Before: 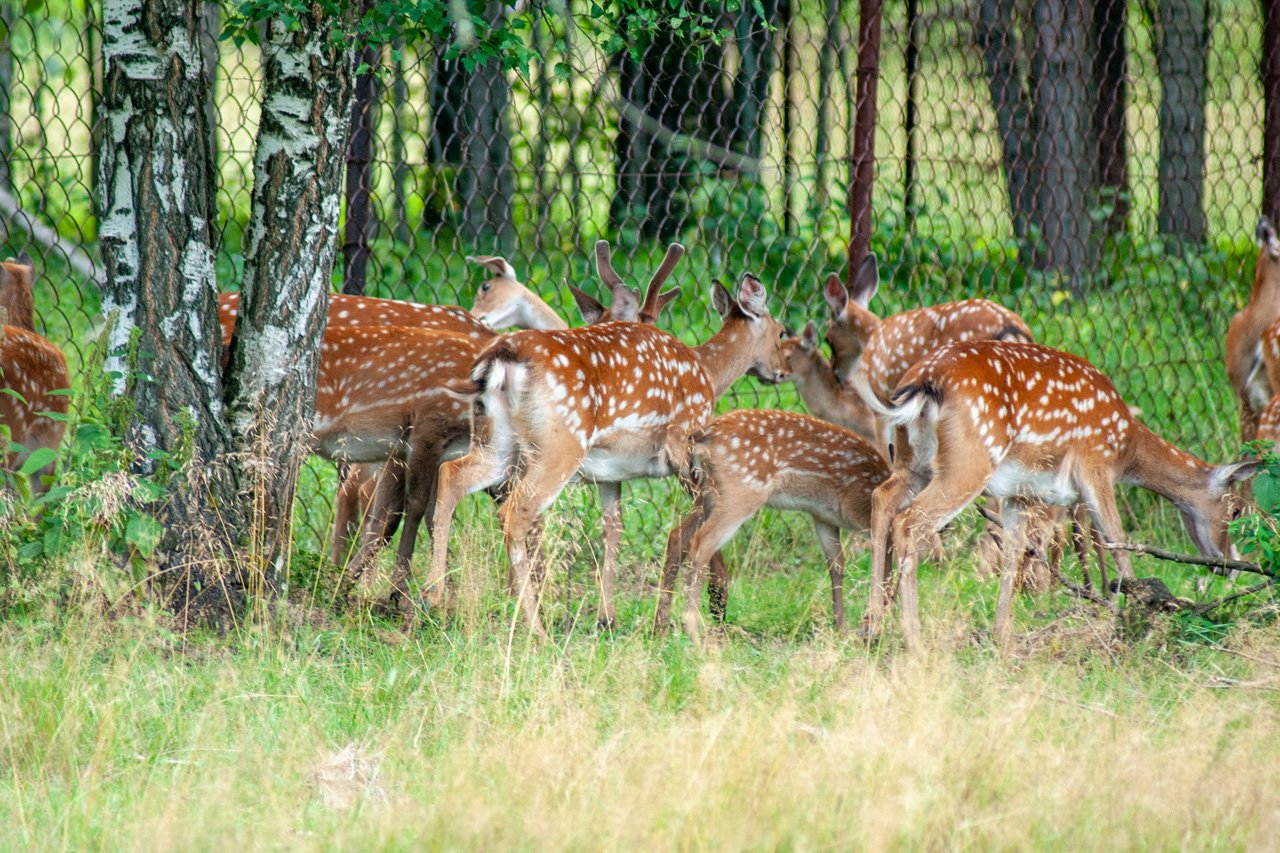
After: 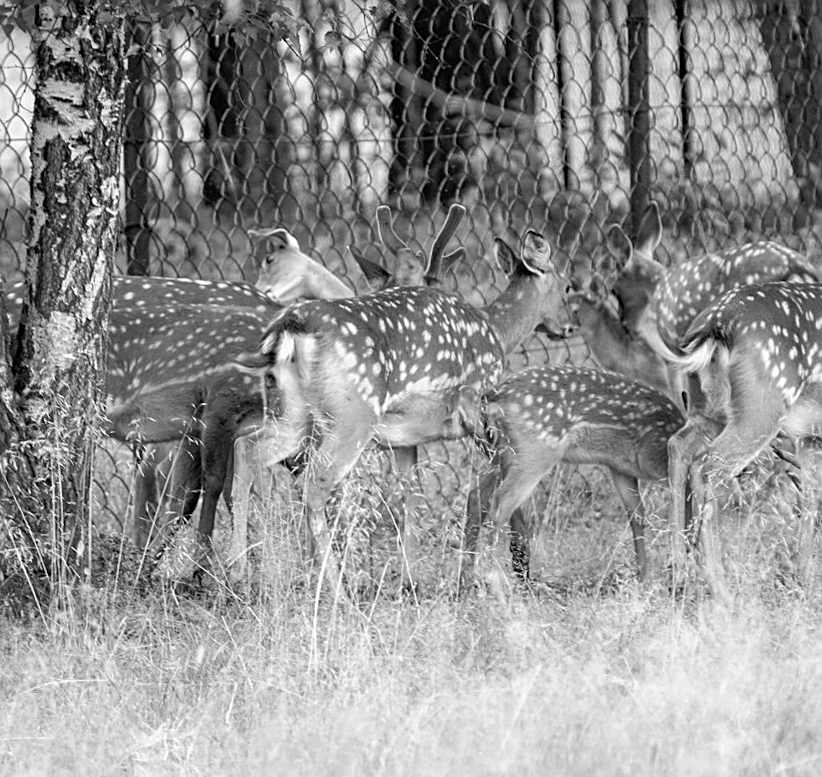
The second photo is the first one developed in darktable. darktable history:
sharpen: on, module defaults
monochrome: on, module defaults
rotate and perspective: rotation -3.52°, crop left 0.036, crop right 0.964, crop top 0.081, crop bottom 0.919
crop and rotate: left 15.055%, right 18.278%
